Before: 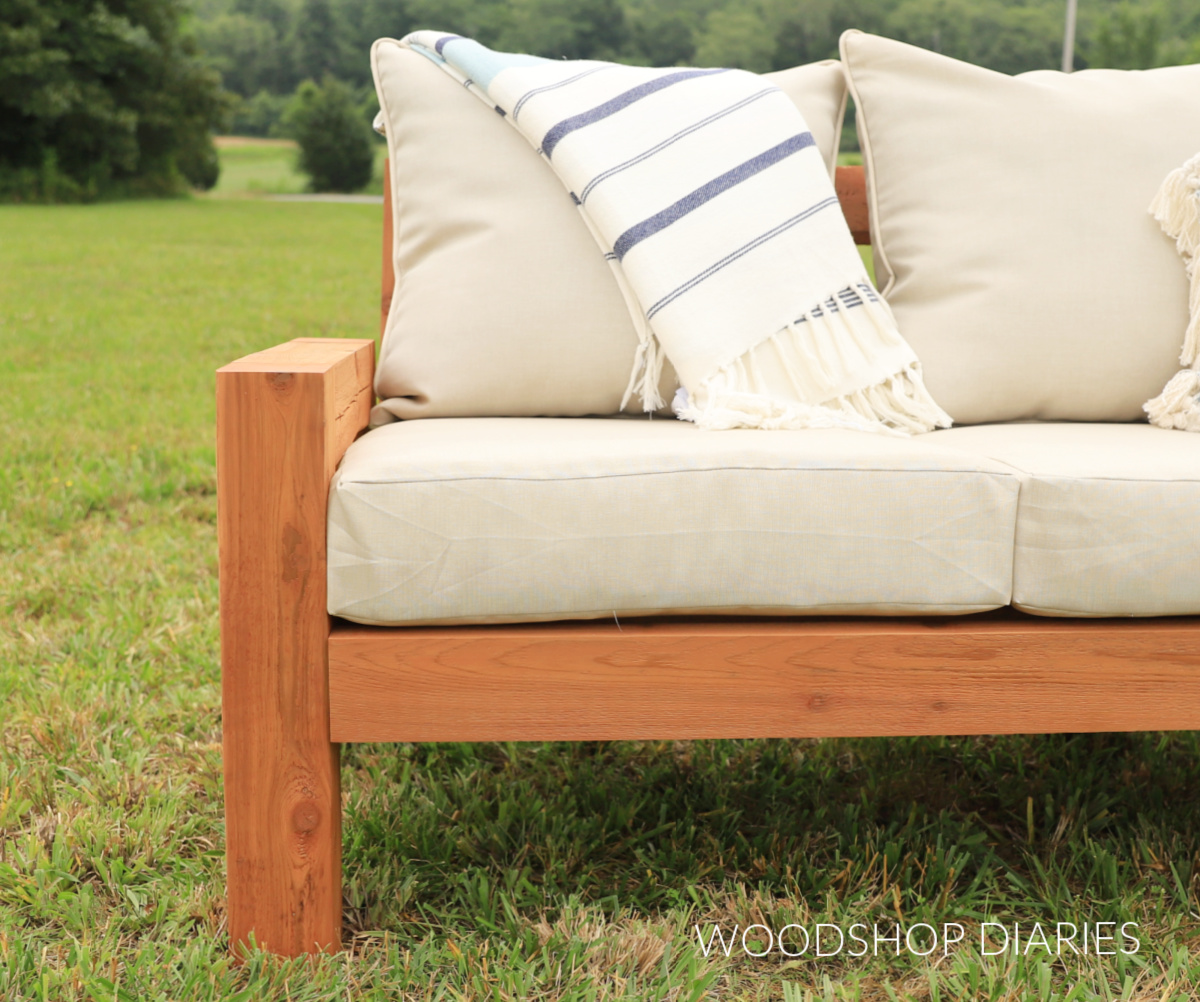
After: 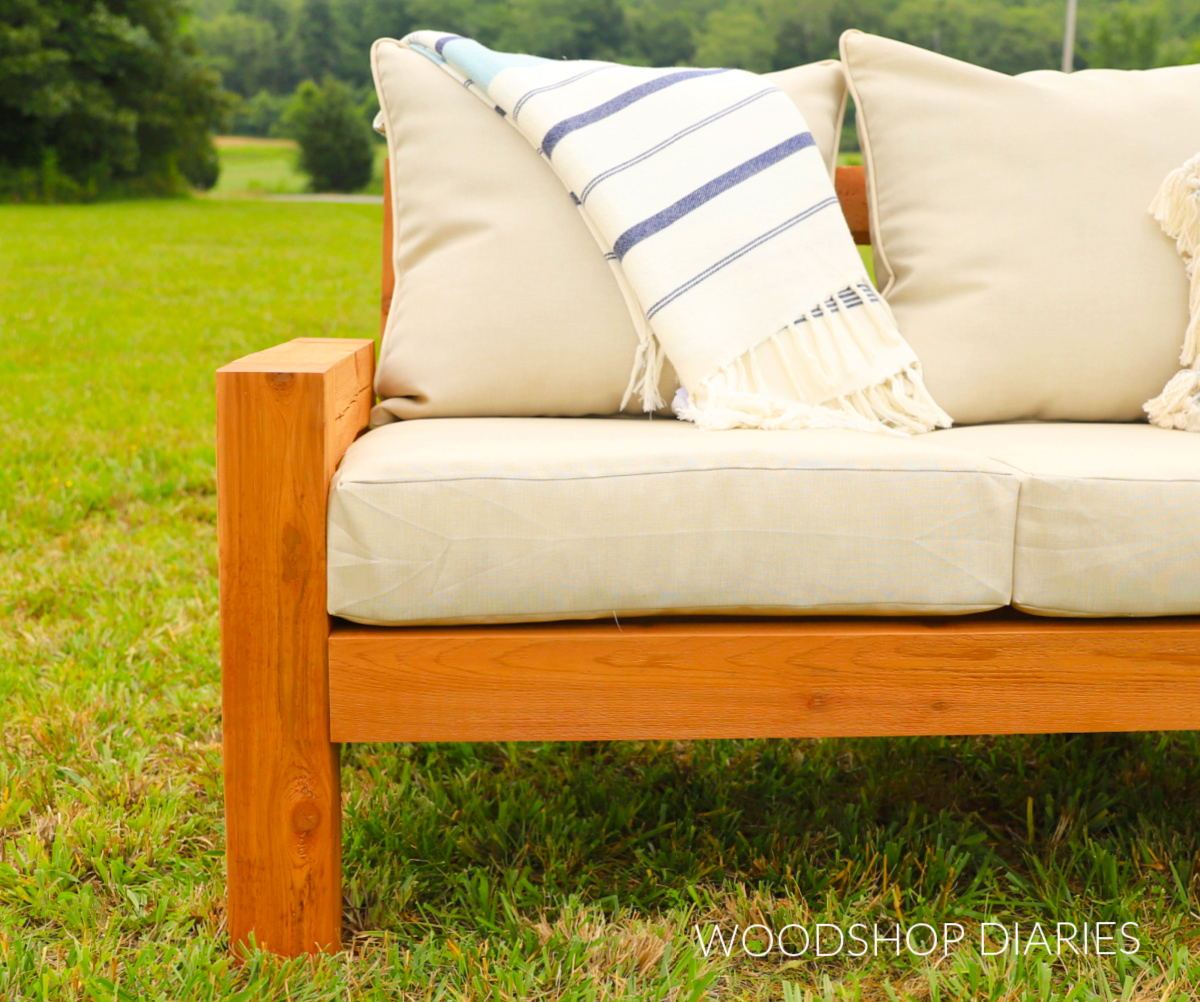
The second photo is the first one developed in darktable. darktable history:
velvia: strength 32.31%, mid-tones bias 0.206
